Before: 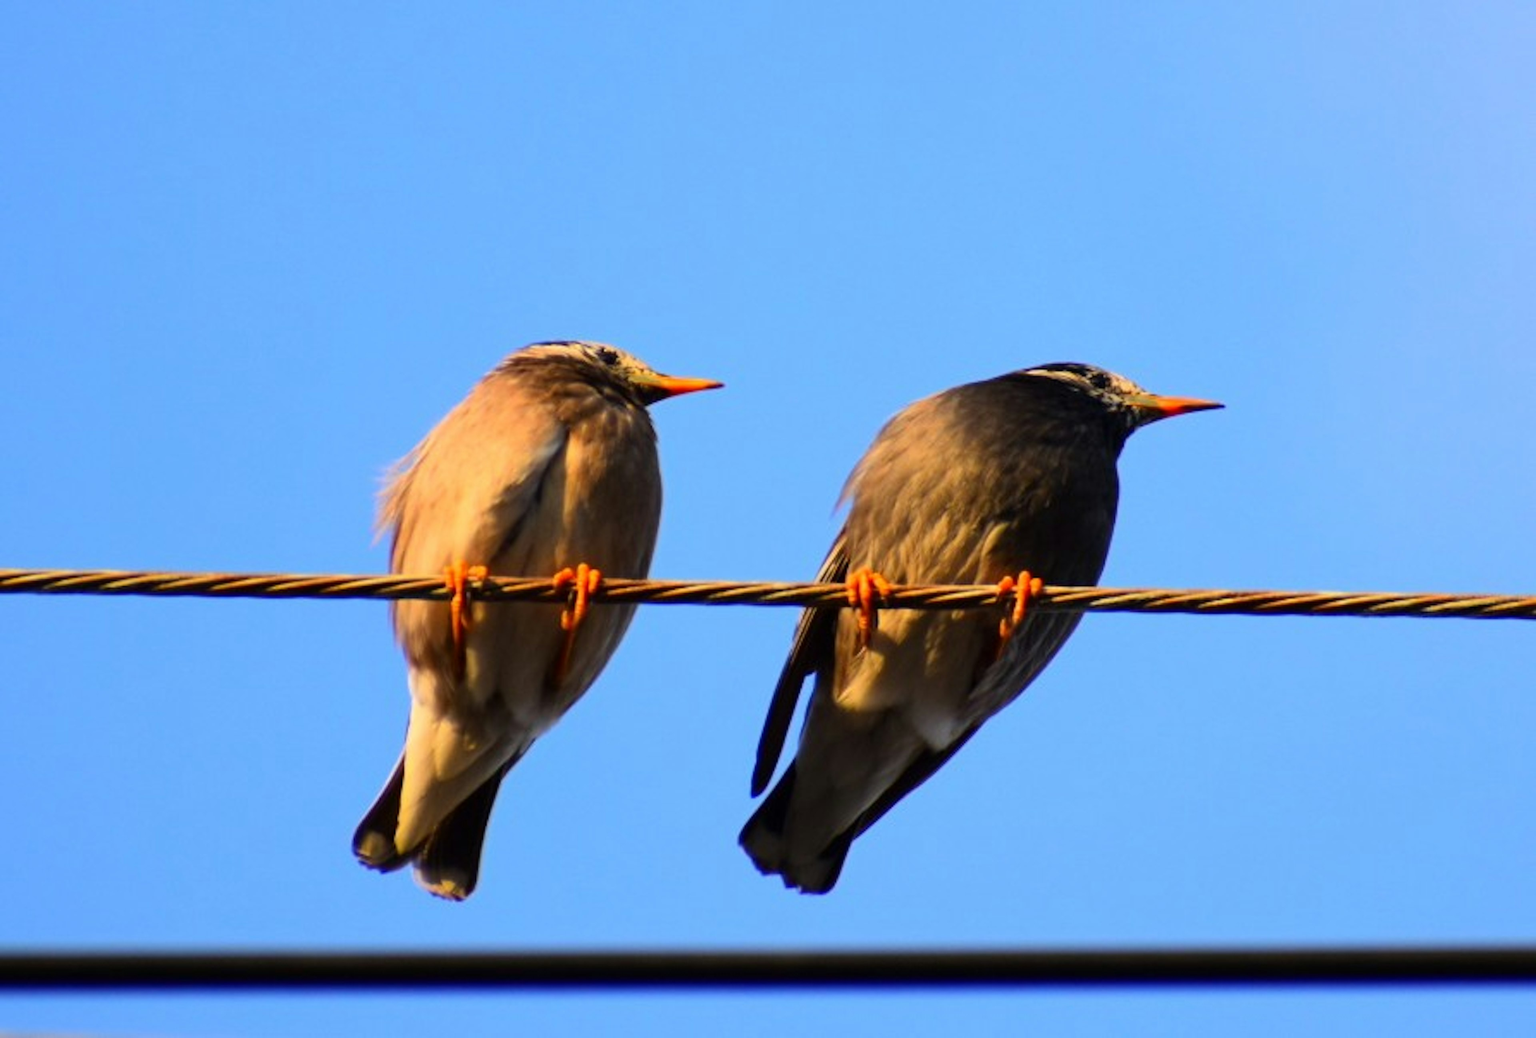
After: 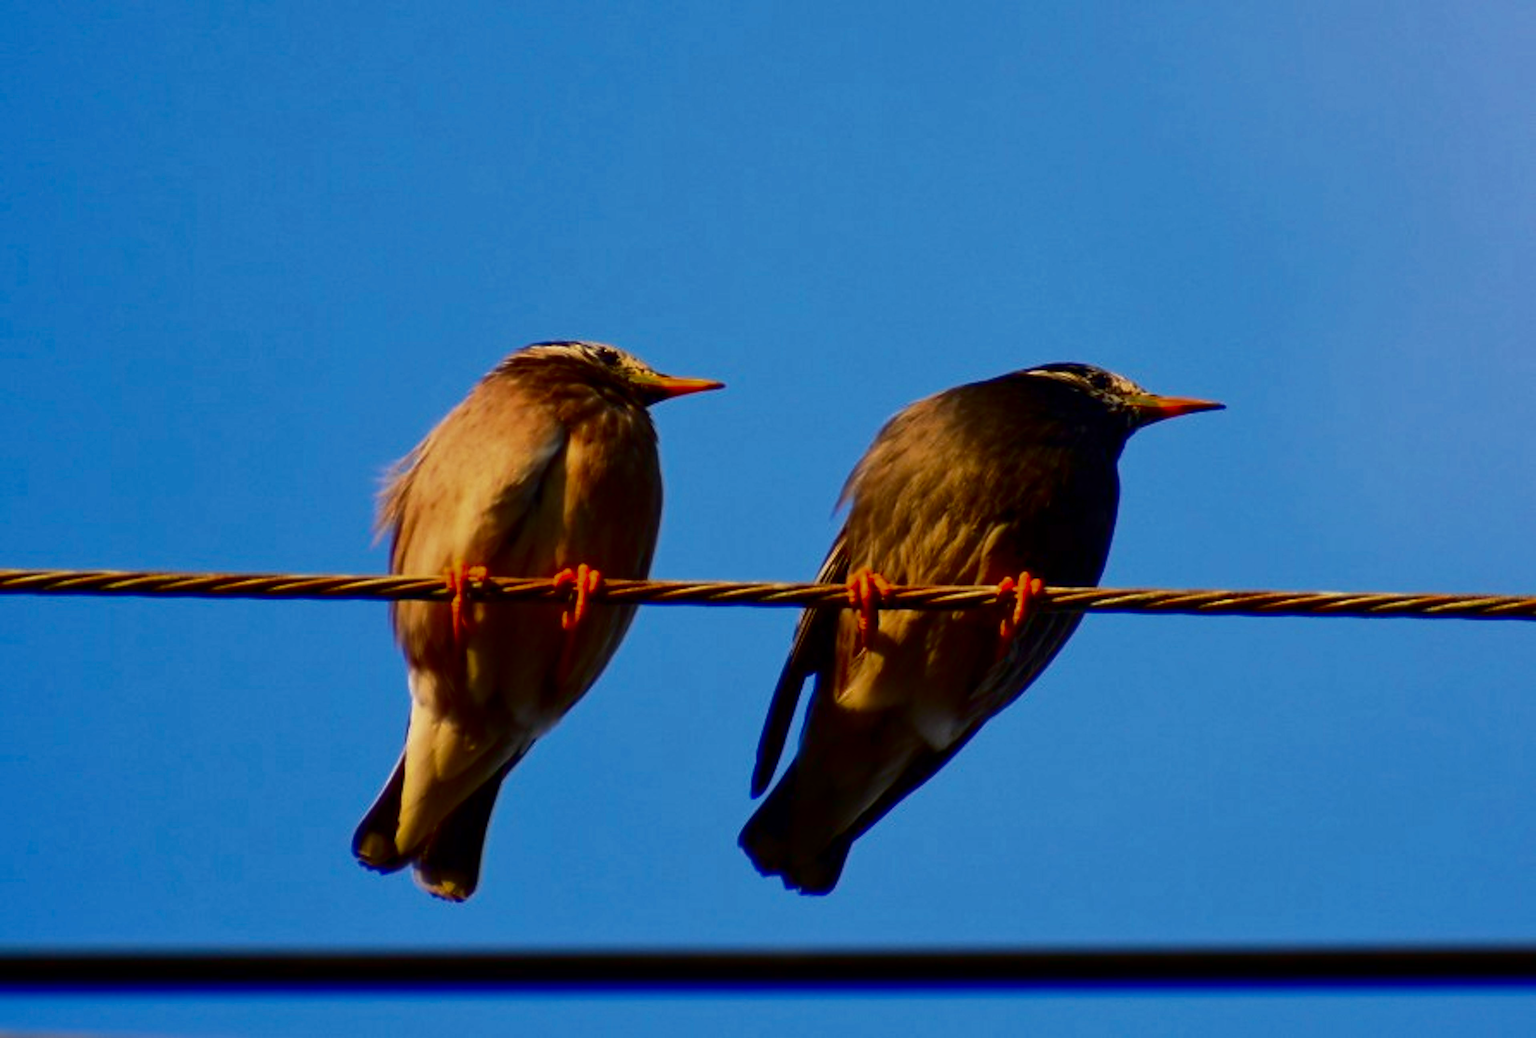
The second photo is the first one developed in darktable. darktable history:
shadows and highlights: shadows 42.81, highlights 7.19
contrast brightness saturation: brightness -0.516
sharpen: on, module defaults
